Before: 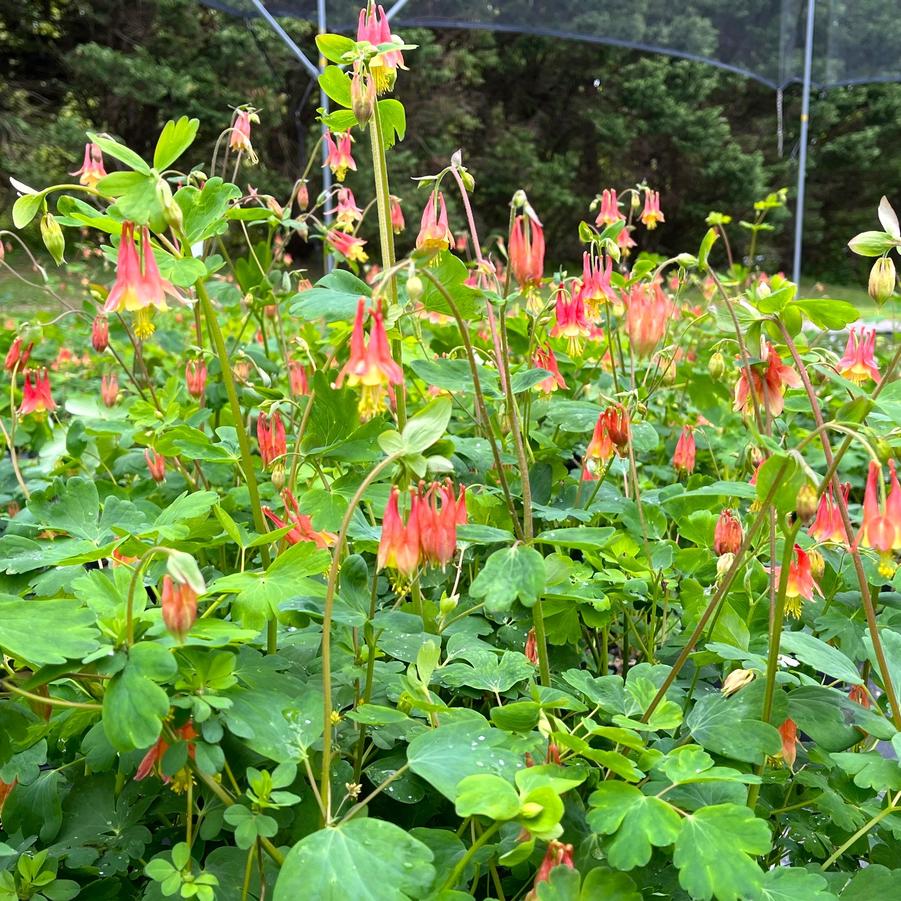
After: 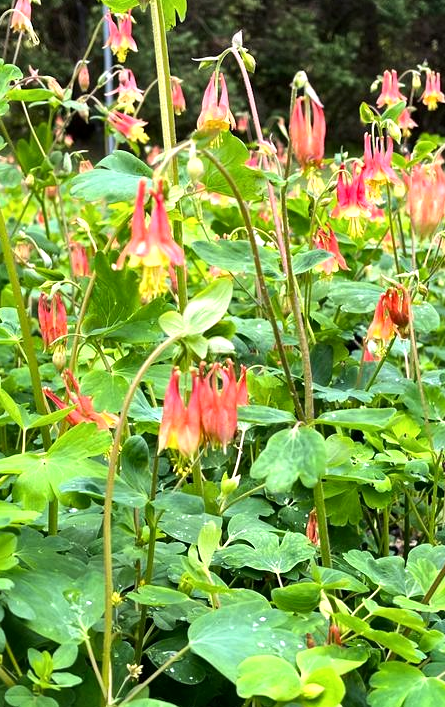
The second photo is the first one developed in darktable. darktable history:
tone equalizer: -8 EV -0.417 EV, -7 EV -0.389 EV, -6 EV -0.333 EV, -5 EV -0.222 EV, -3 EV 0.222 EV, -2 EV 0.333 EV, -1 EV 0.389 EV, +0 EV 0.417 EV, edges refinement/feathering 500, mask exposure compensation -1.57 EV, preserve details no
crop and rotate: angle 0.02°, left 24.353%, top 13.219%, right 26.156%, bottom 8.224%
local contrast: mode bilateral grid, contrast 25, coarseness 50, detail 123%, midtone range 0.2
